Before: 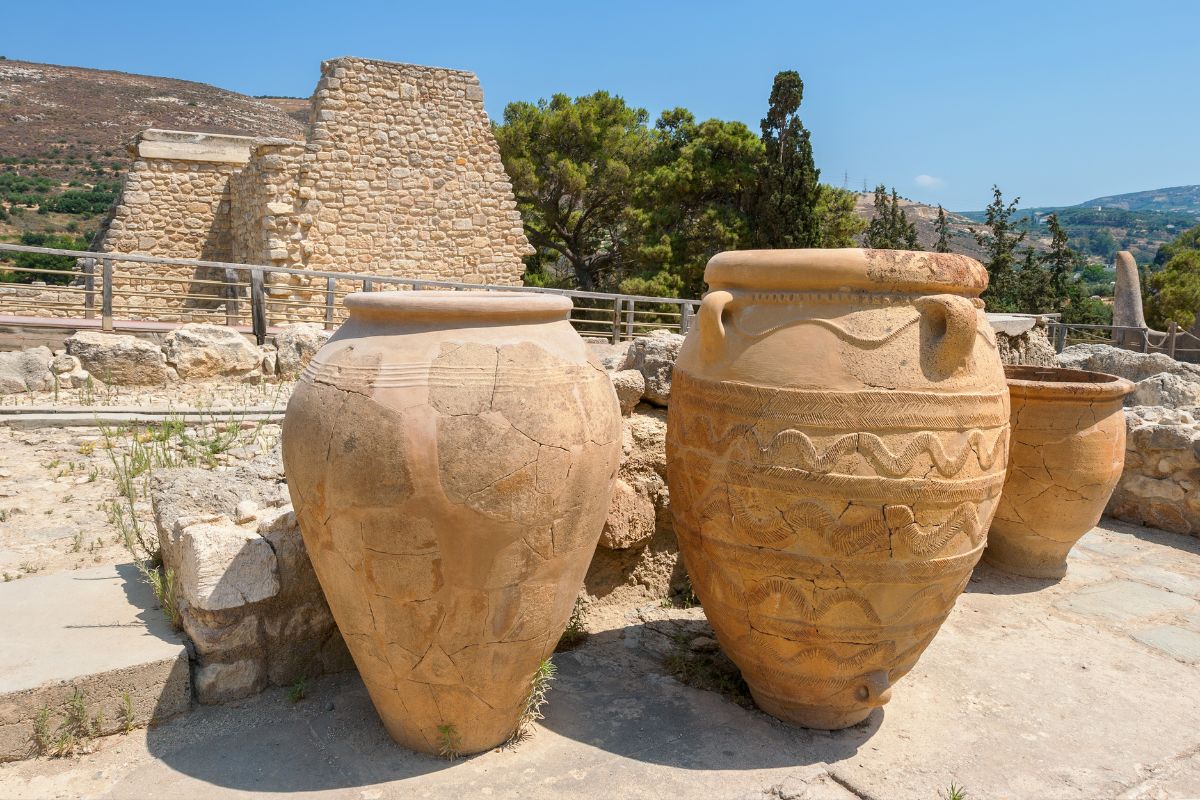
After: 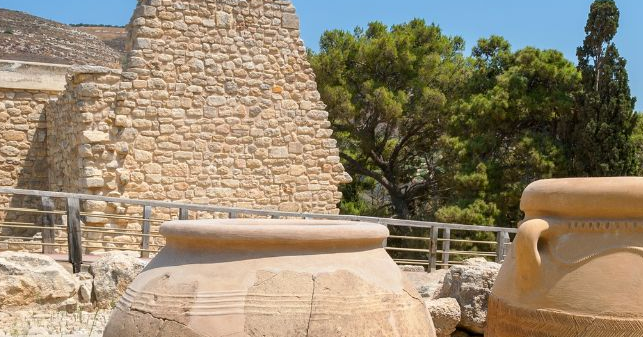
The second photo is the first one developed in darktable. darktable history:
crop: left 15.359%, top 9.051%, right 31.031%, bottom 48.699%
